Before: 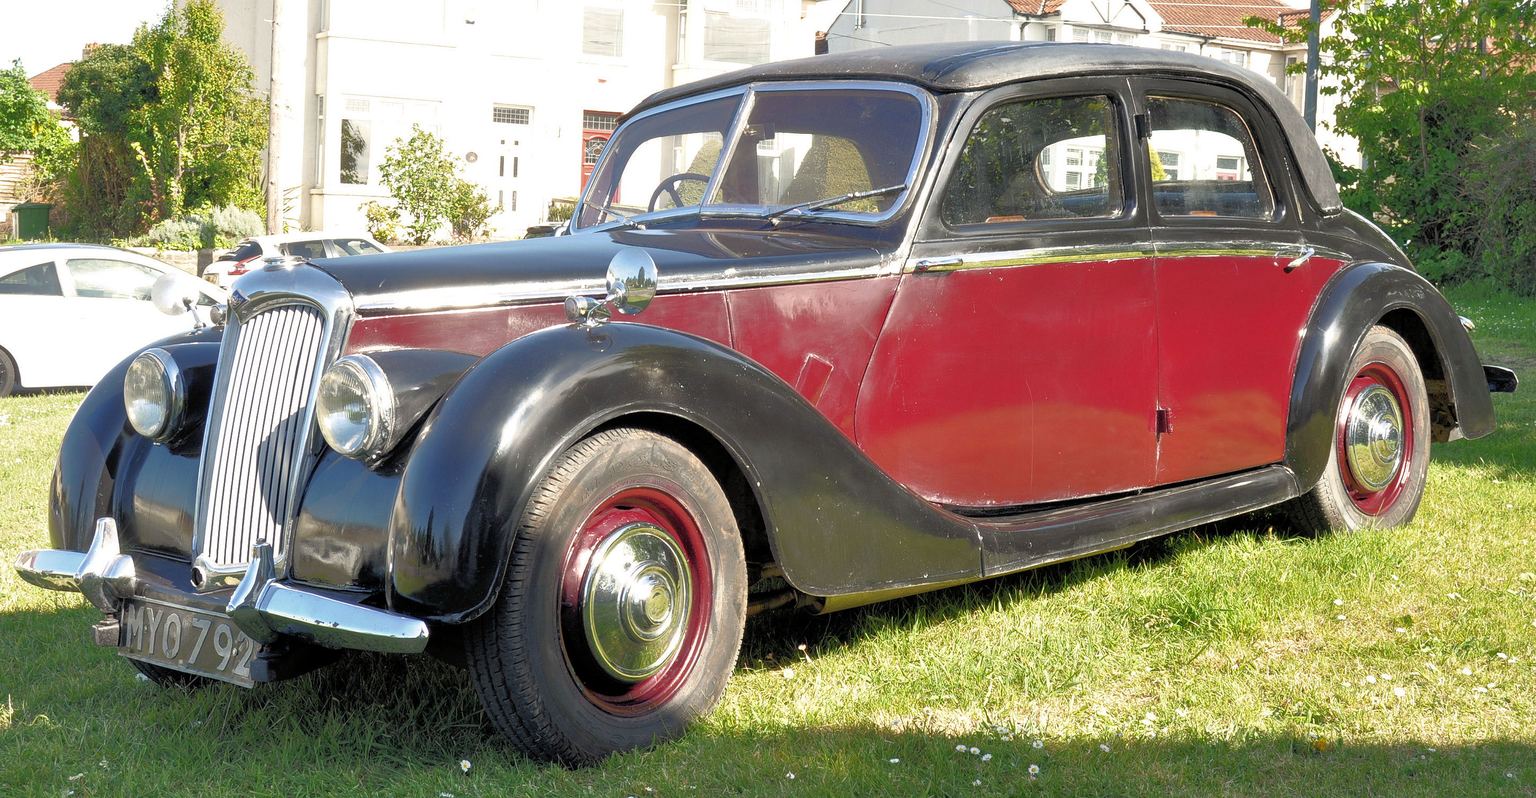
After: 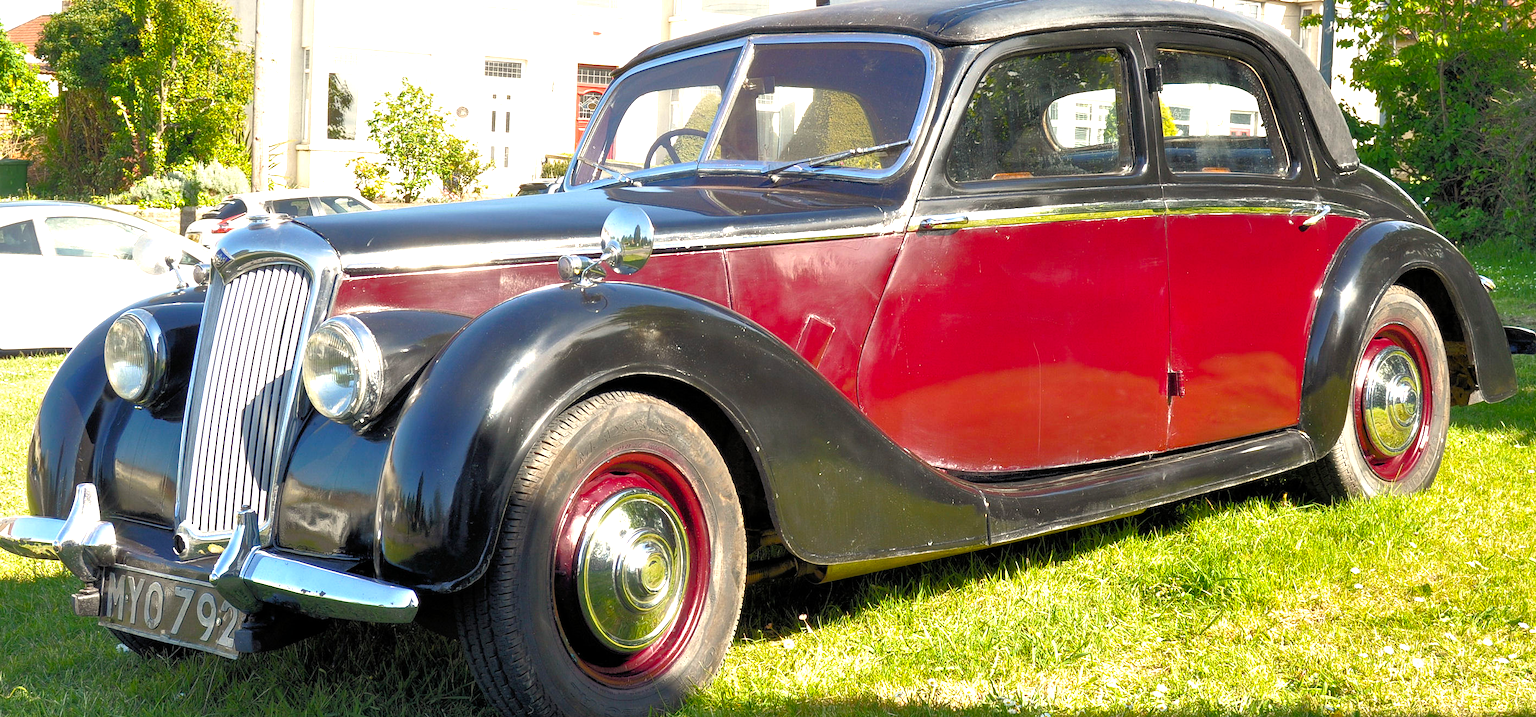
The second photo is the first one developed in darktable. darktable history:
tone equalizer: -8 EV -0.417 EV, -7 EV -0.389 EV, -6 EV -0.333 EV, -5 EV -0.222 EV, -3 EV 0.222 EV, -2 EV 0.333 EV, -1 EV 0.389 EV, +0 EV 0.417 EV, edges refinement/feathering 500, mask exposure compensation -1.57 EV, preserve details no
crop: left 1.507%, top 6.147%, right 1.379%, bottom 6.637%
exposure: compensate highlight preservation false
color balance rgb: perceptual saturation grading › global saturation 25%, global vibrance 20%
